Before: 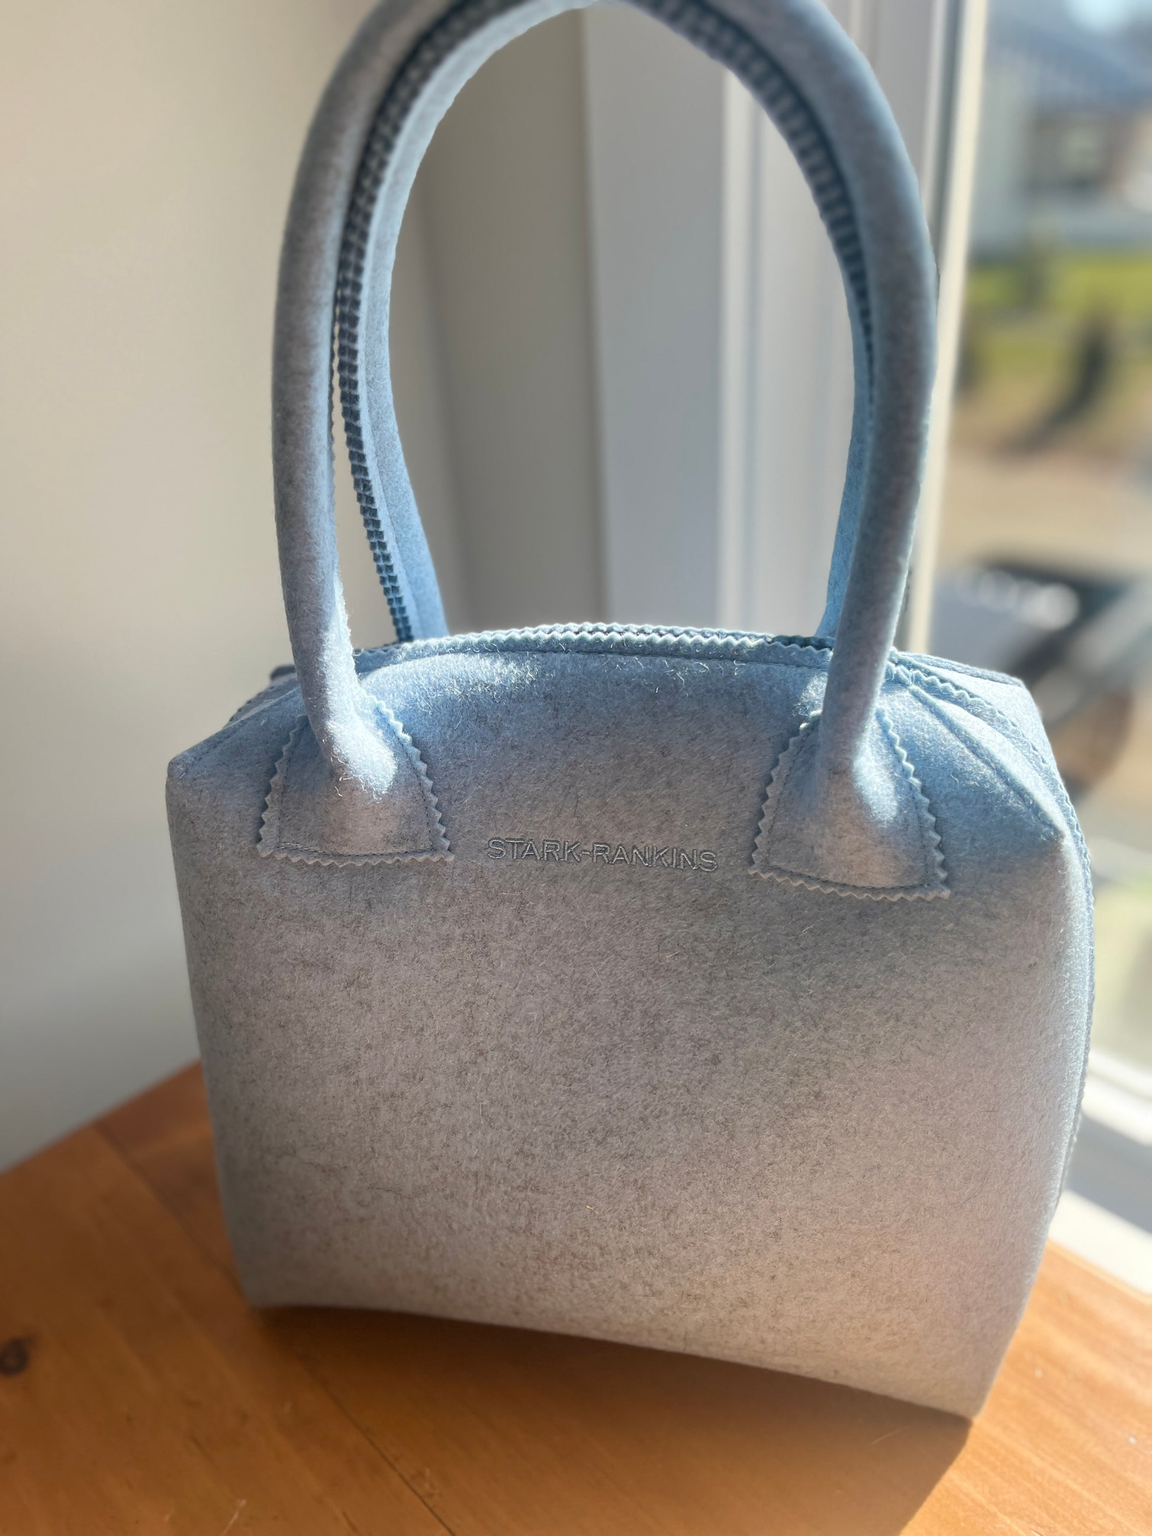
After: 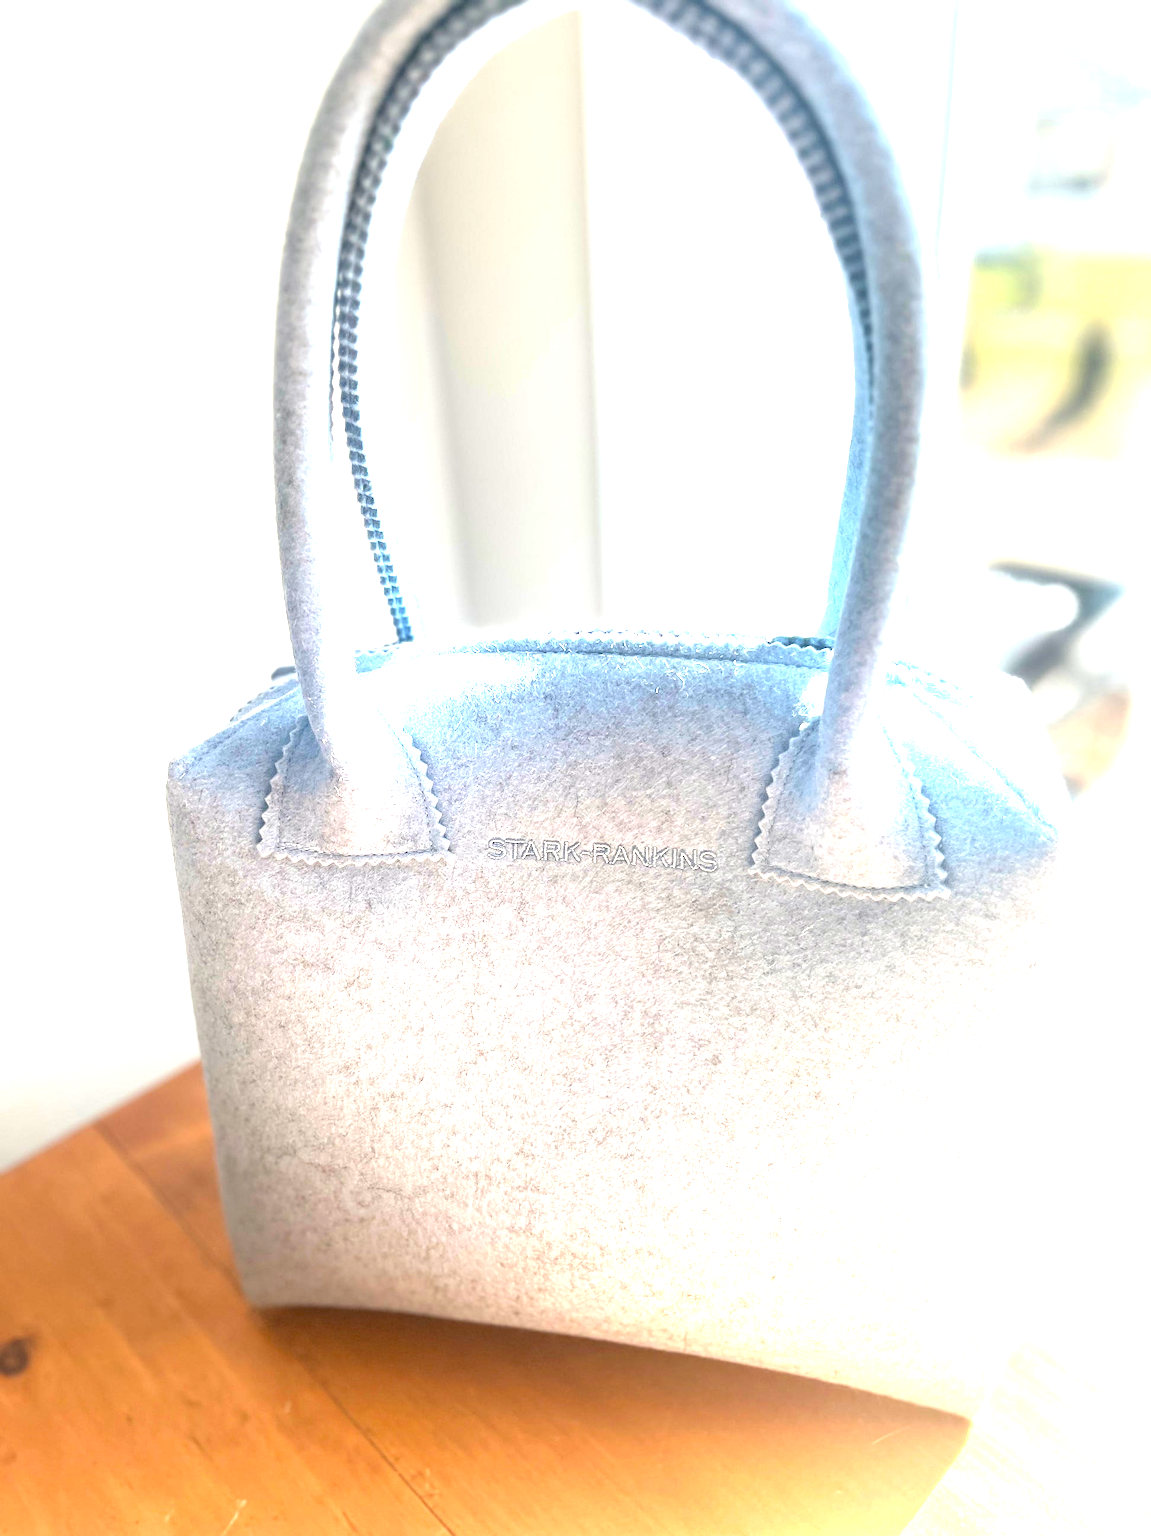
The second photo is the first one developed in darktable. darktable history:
color balance: mode lift, gamma, gain (sRGB)
exposure: black level correction 0, exposure 2.327 EV, compensate exposure bias true, compensate highlight preservation false
